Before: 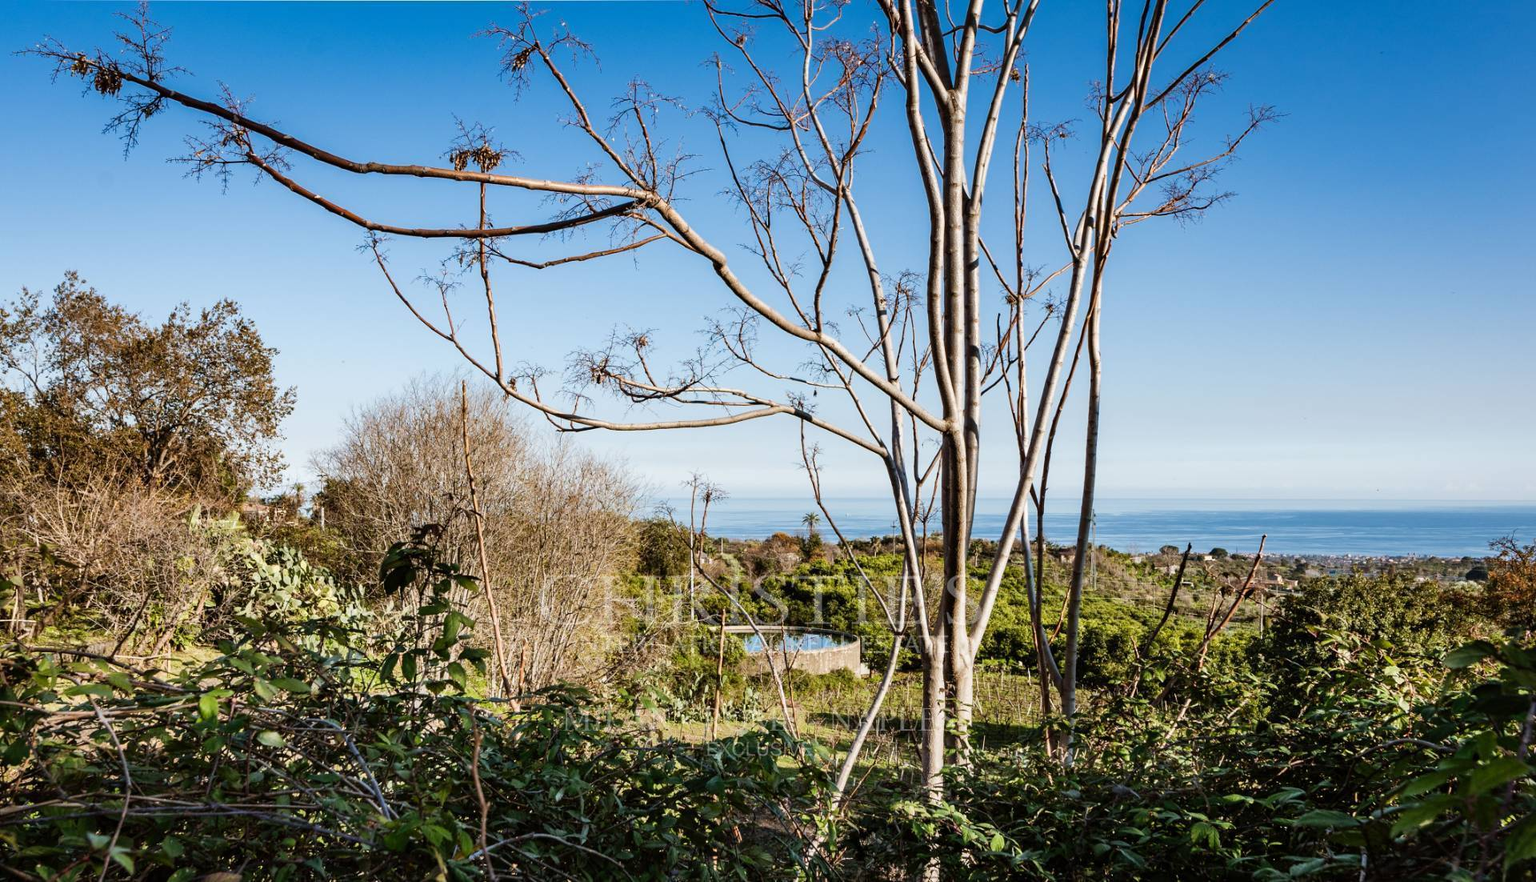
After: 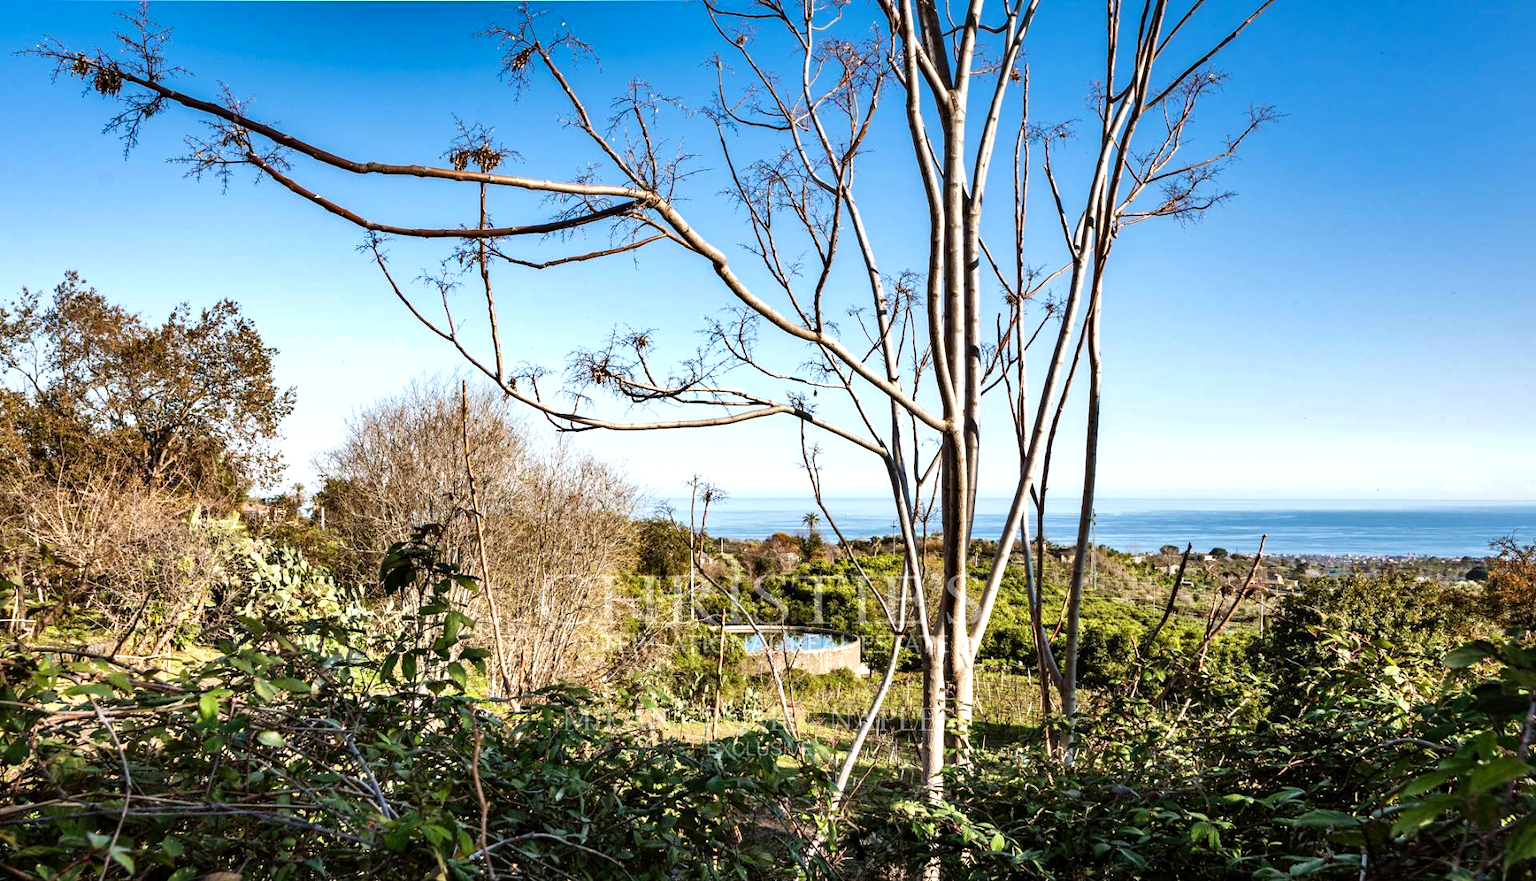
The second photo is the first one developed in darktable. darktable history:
exposure: black level correction 0.001, exposure 0.5 EV, compensate exposure bias true, compensate highlight preservation false
shadows and highlights: shadows 12, white point adjustment 1.2, soften with gaussian
